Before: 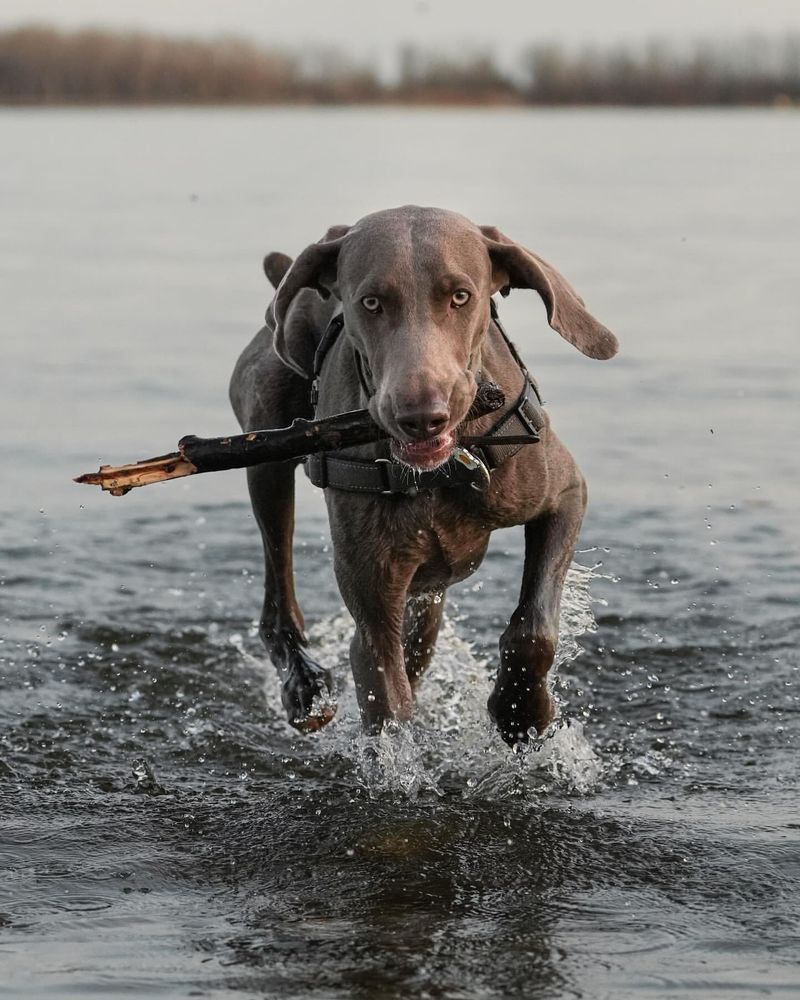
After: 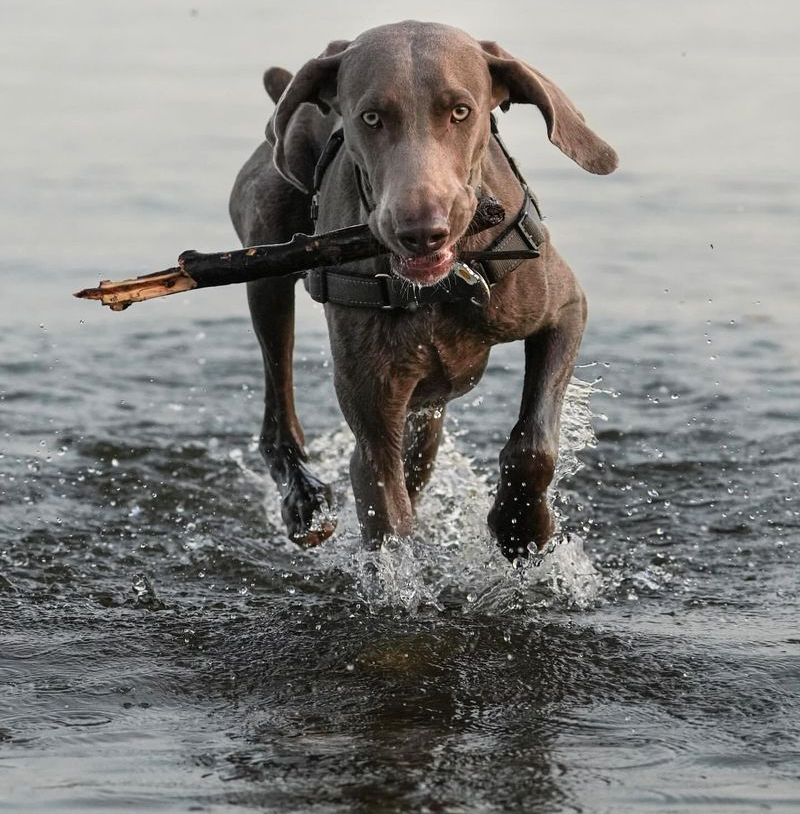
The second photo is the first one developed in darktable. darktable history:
crop and rotate: top 18.507%
levels: levels [0, 0.474, 0.947]
